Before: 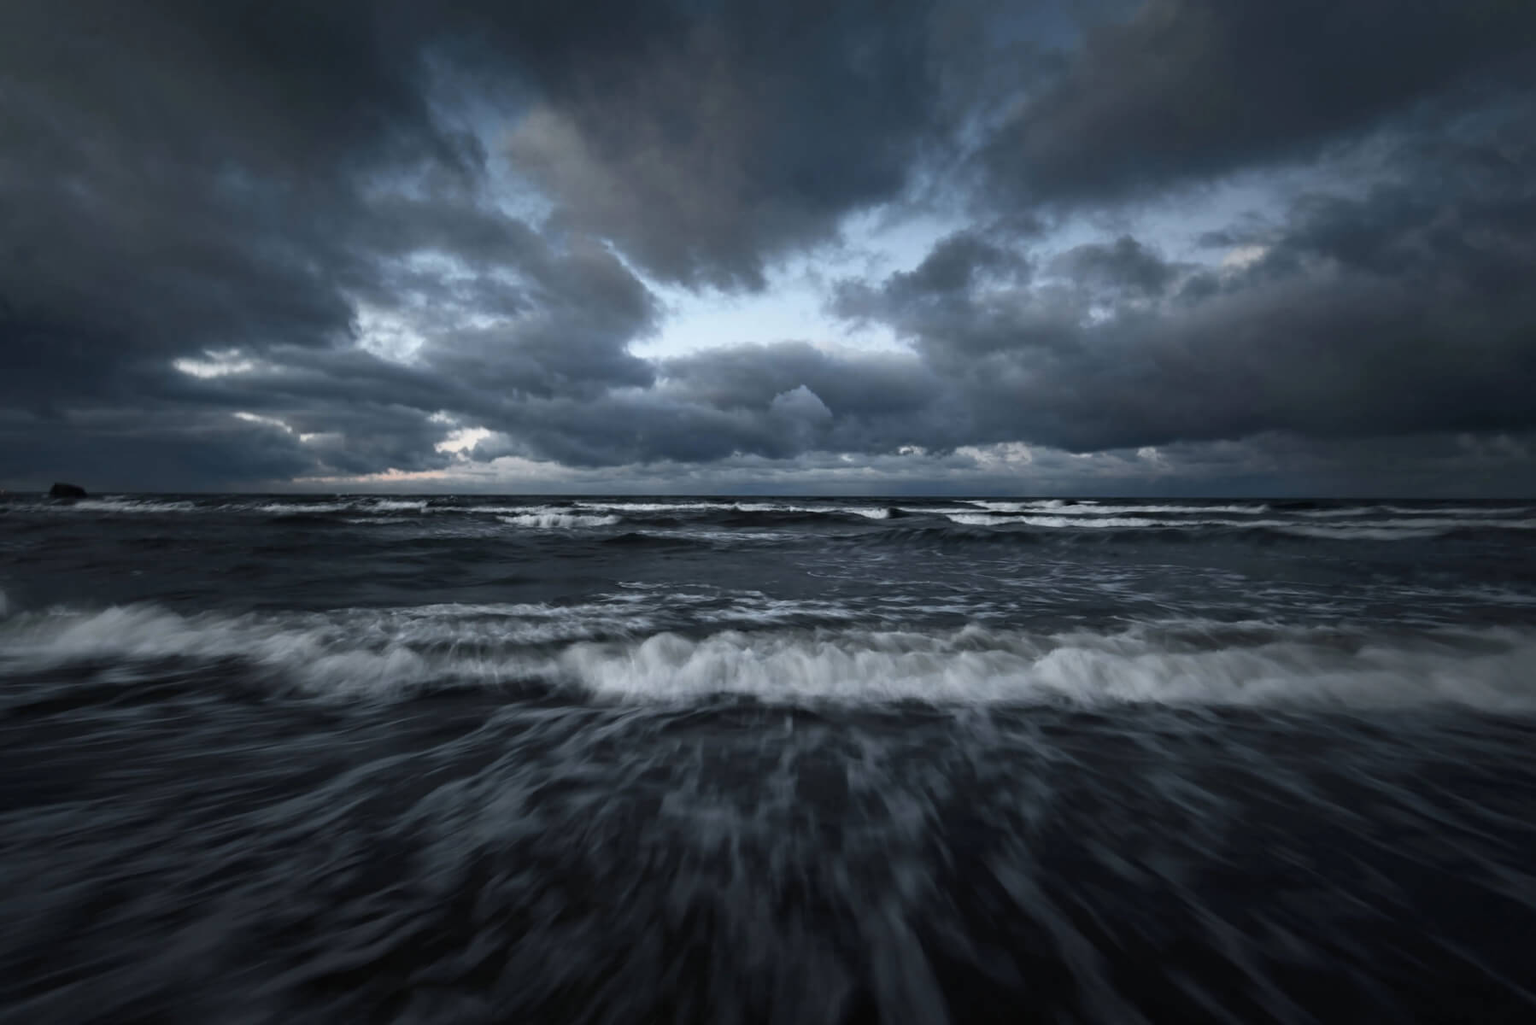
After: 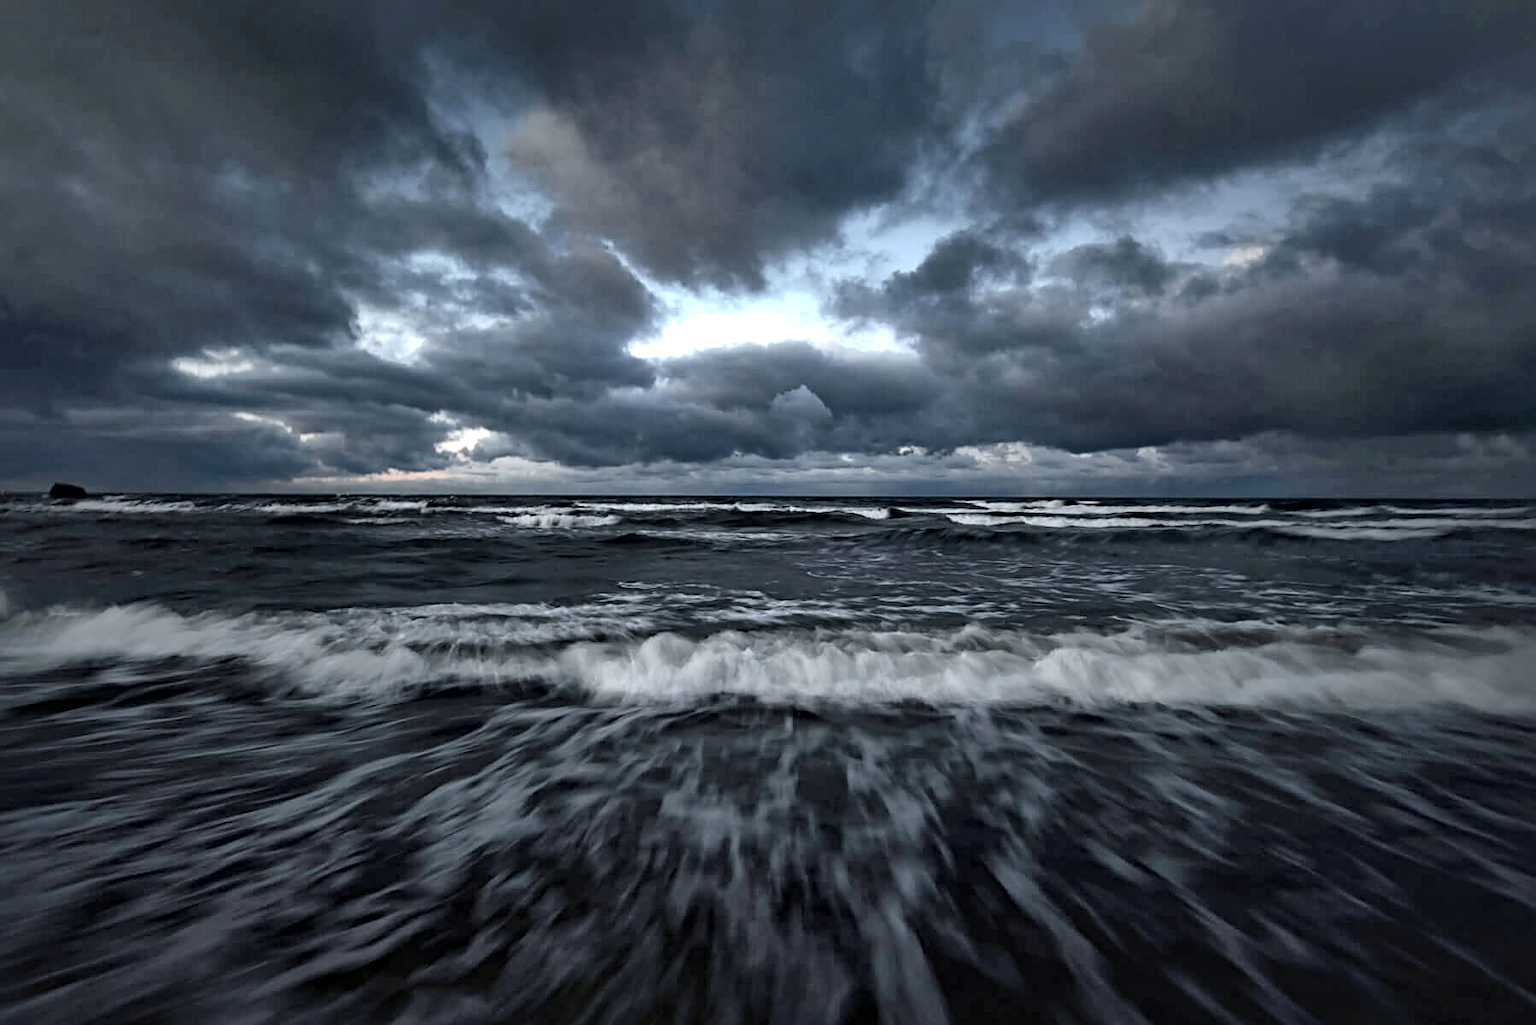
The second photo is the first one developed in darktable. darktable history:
shadows and highlights: on, module defaults
contrast brightness saturation: saturation -0.093
local contrast: mode bilateral grid, contrast 25, coarseness 60, detail 152%, midtone range 0.2
sharpen: on, module defaults
exposure: exposure 0.2 EV, compensate highlight preservation false
haze removal: compatibility mode true, adaptive false
contrast equalizer: y [[0.5, 0.5, 0.472, 0.5, 0.5, 0.5], [0.5 ×6], [0.5 ×6], [0 ×6], [0 ×6]]
